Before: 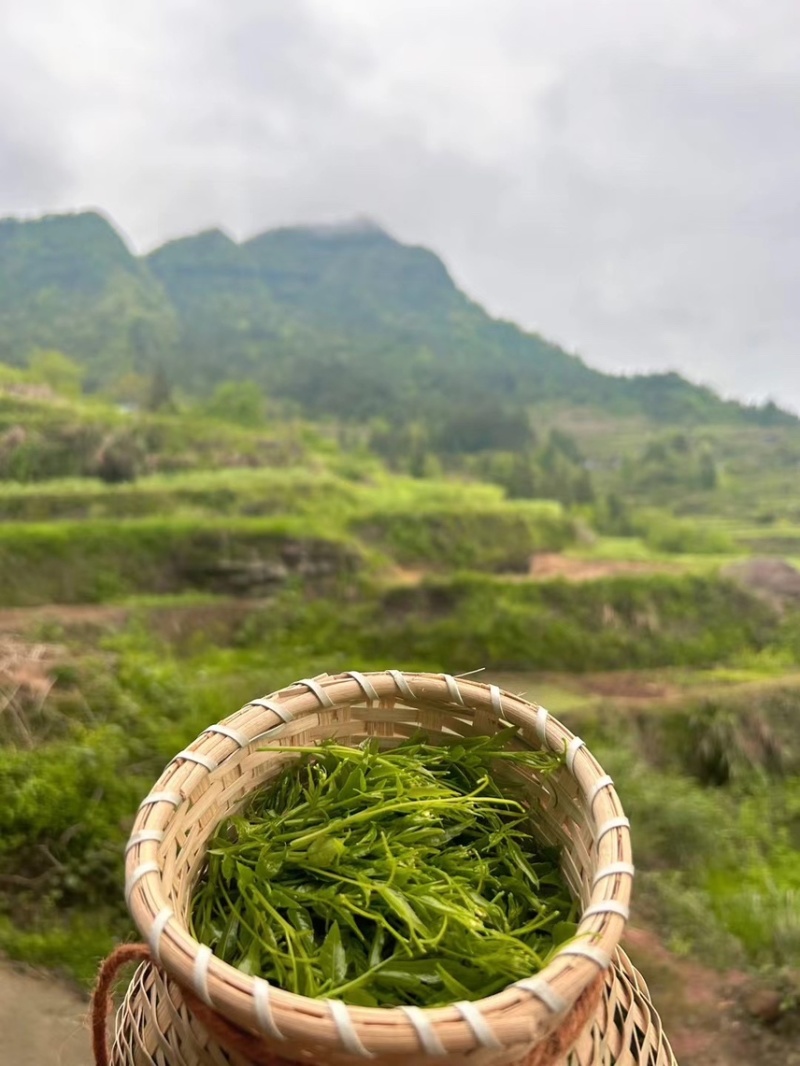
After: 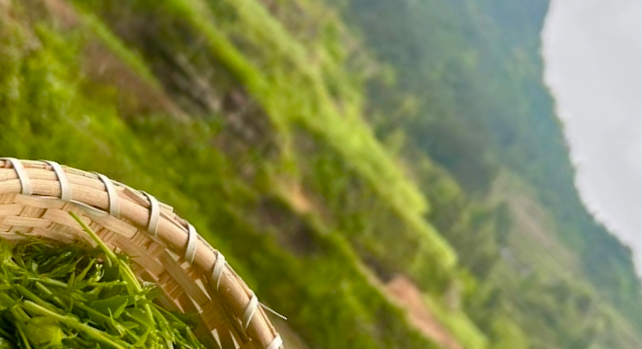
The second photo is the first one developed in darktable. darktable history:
color balance rgb: perceptual saturation grading › global saturation 20%, perceptual saturation grading › highlights -25.879%, perceptual saturation grading › shadows 25.982%, global vibrance 20%
crop and rotate: angle -45.99°, top 16.437%, right 0.825%, bottom 11.681%
